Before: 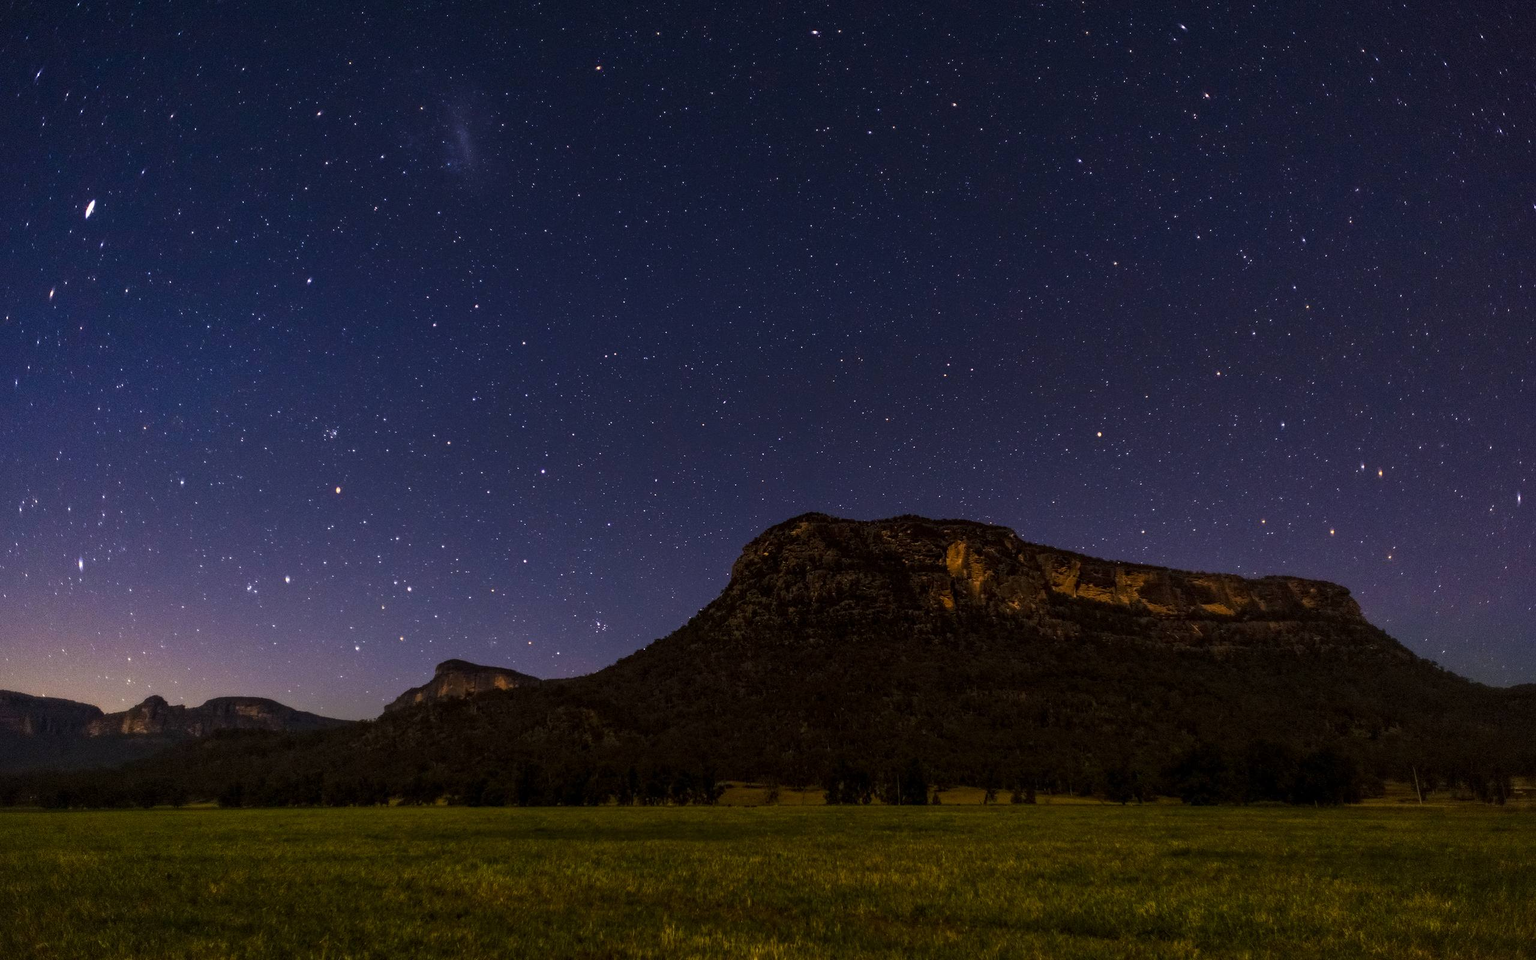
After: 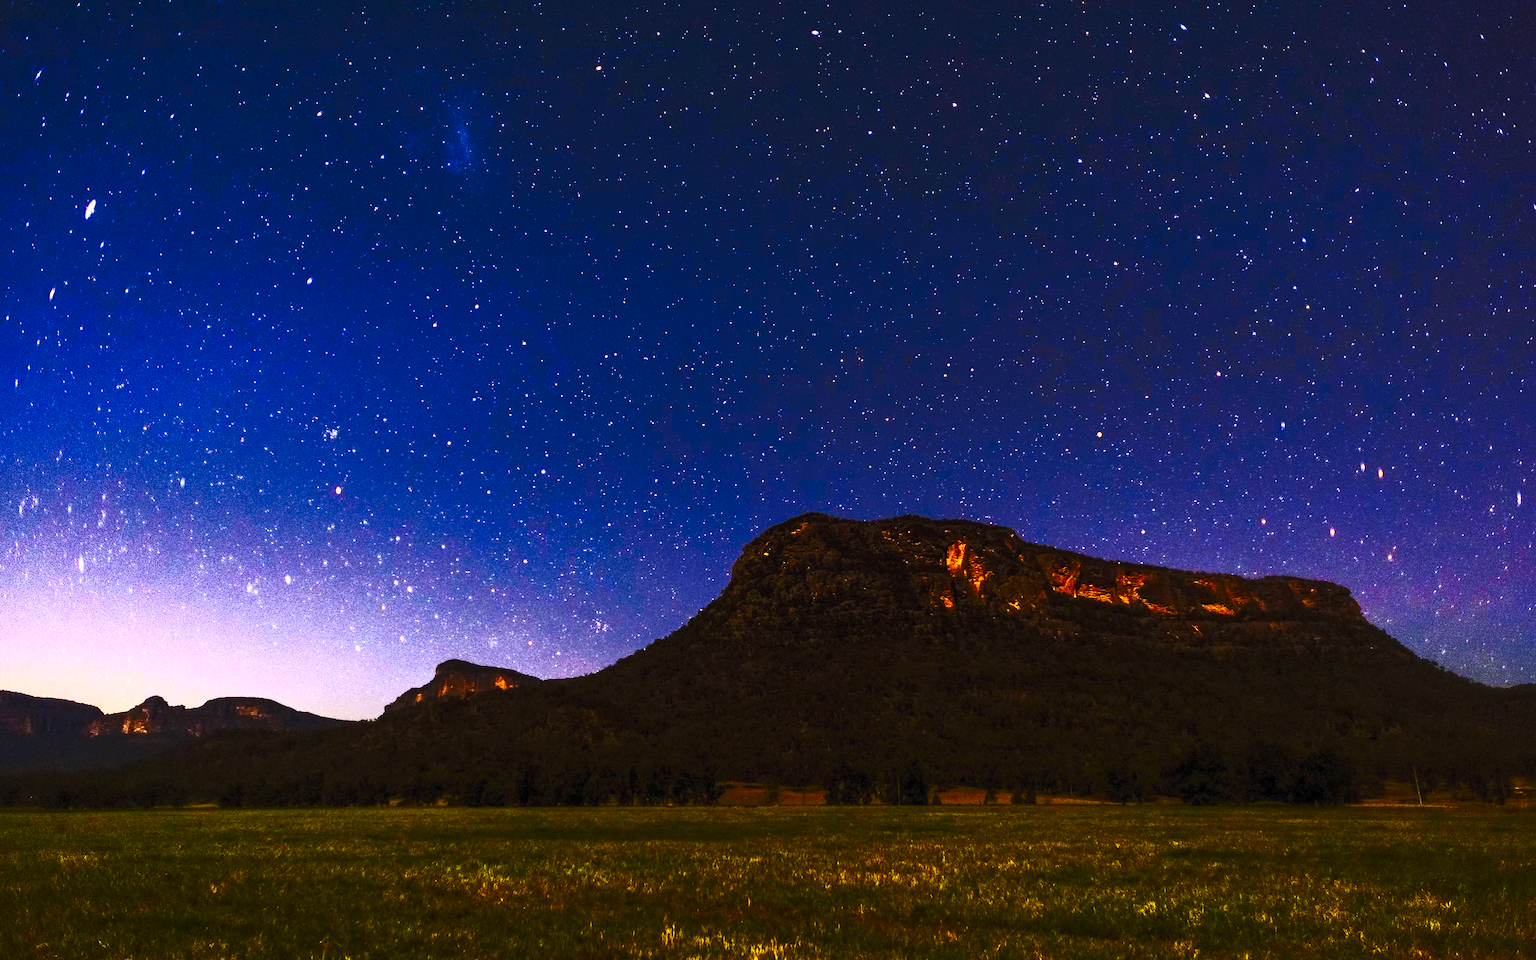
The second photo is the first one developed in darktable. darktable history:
base curve: curves: ch0 [(0, 0) (0.032, 0.037) (0.105, 0.228) (0.435, 0.76) (0.856, 0.983) (1, 1)], preserve colors none
contrast brightness saturation: contrast 0.83, brightness 0.59, saturation 0.59
